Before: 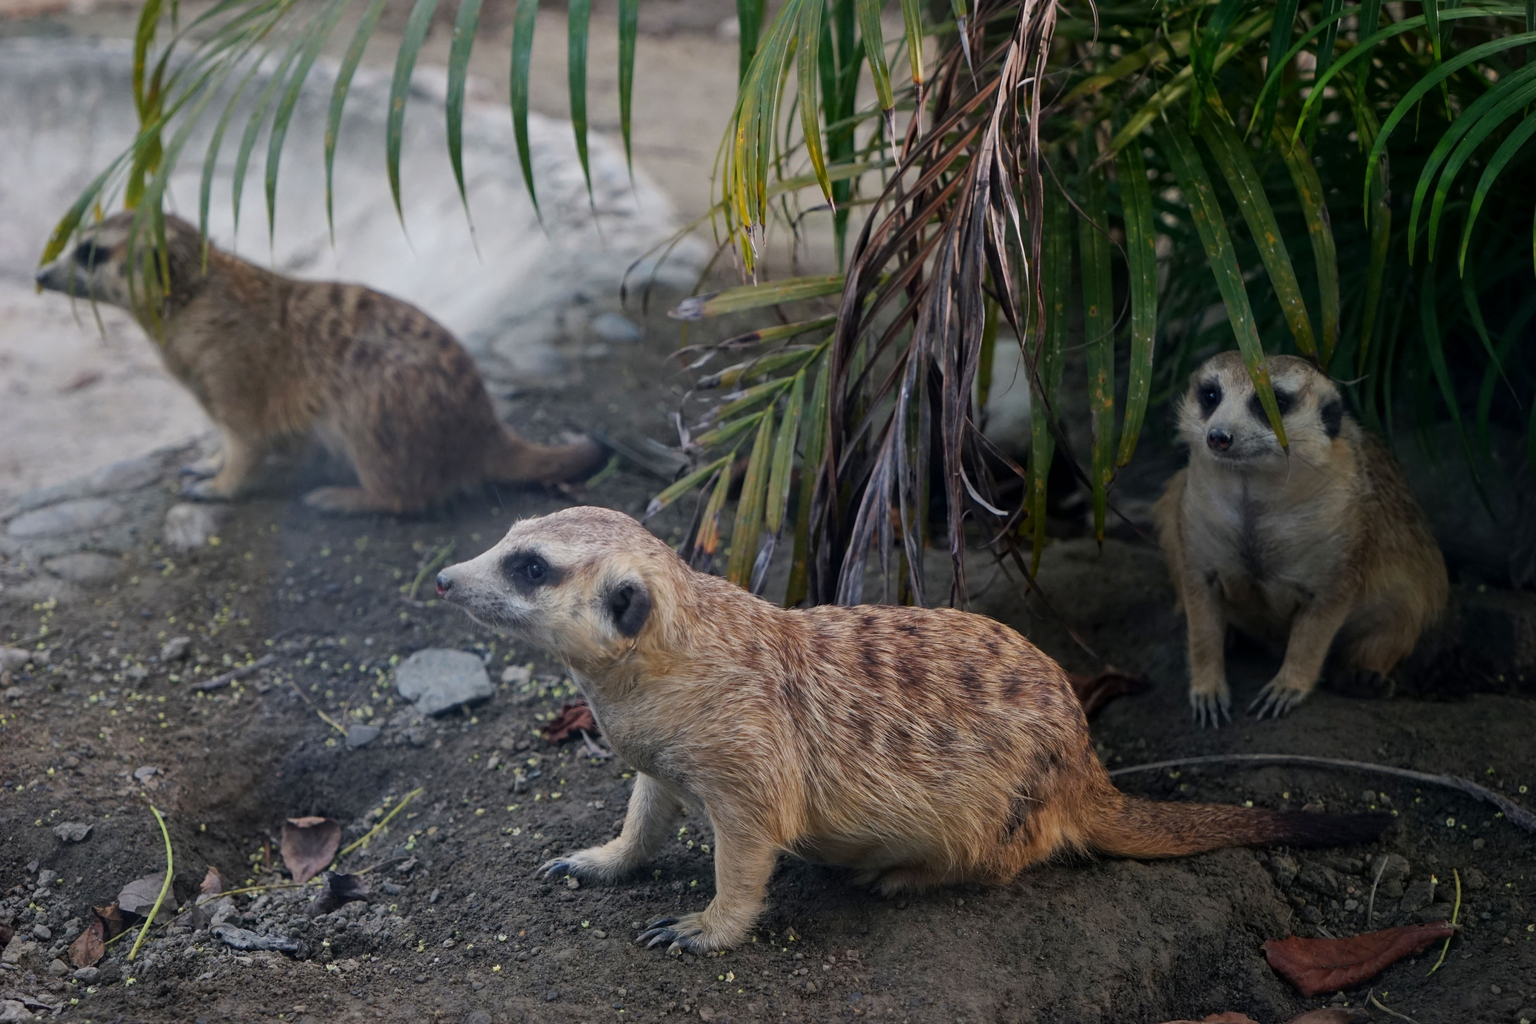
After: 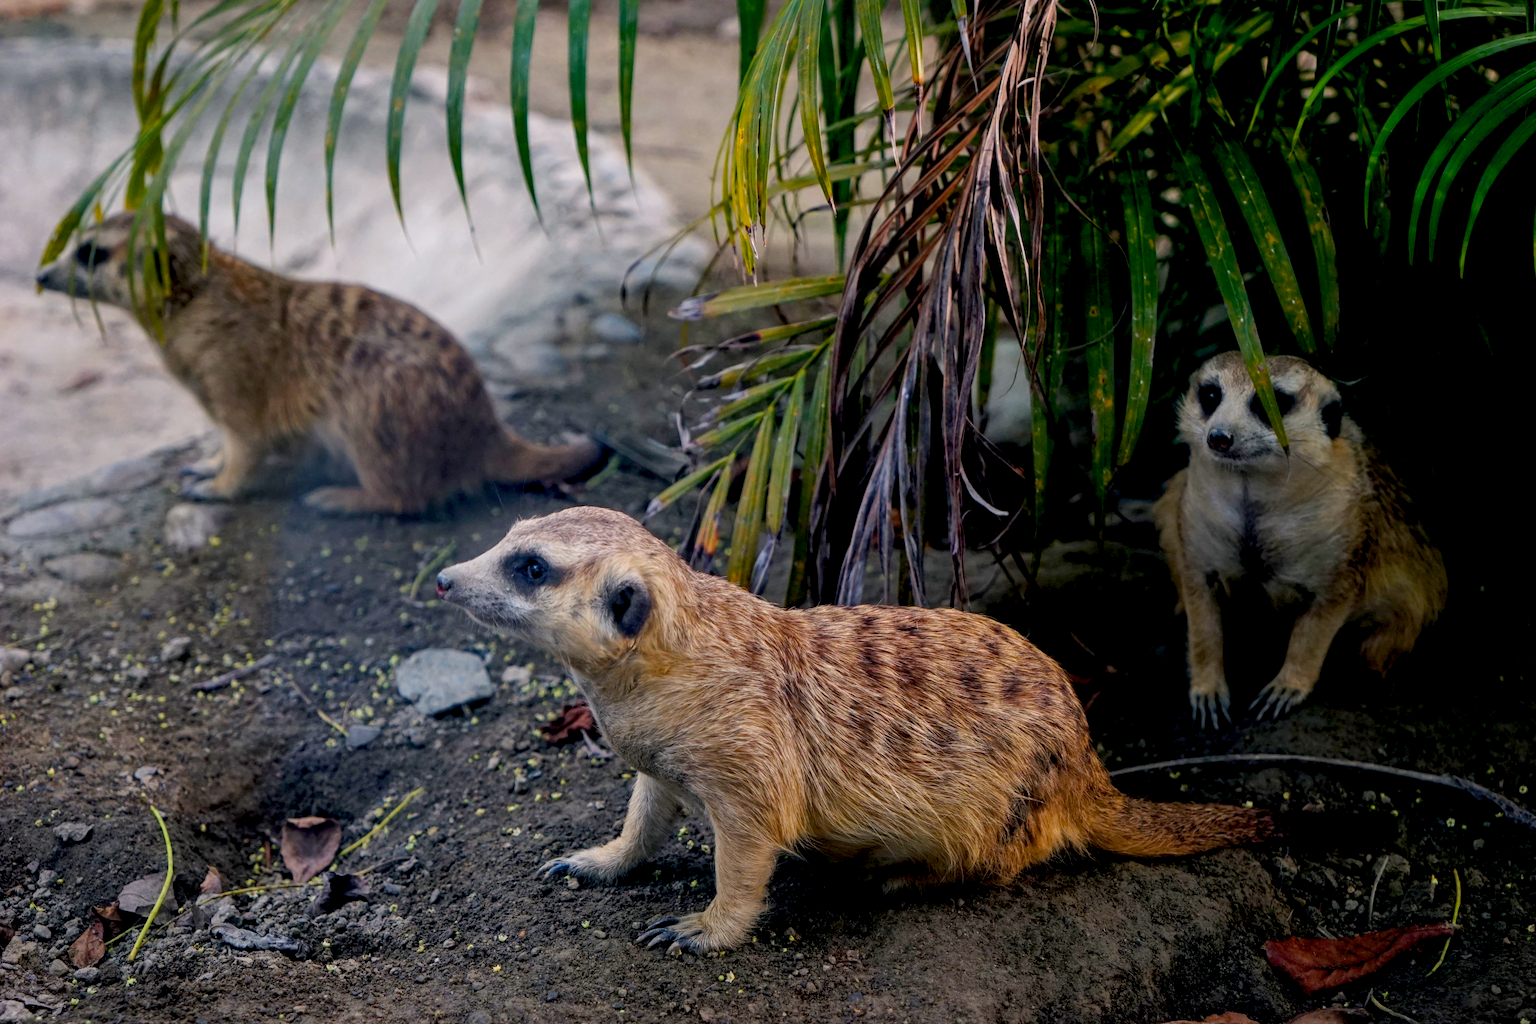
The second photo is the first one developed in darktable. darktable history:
color balance rgb: power › luminance 1.298%, highlights gain › chroma 1.427%, highlights gain › hue 50.25°, global offset › luminance -1.436%, linear chroma grading › shadows 10.567%, linear chroma grading › highlights 10.499%, linear chroma grading › global chroma 14.956%, linear chroma grading › mid-tones 14.893%, perceptual saturation grading › global saturation 0.672%, global vibrance 20%
local contrast: detail 130%
